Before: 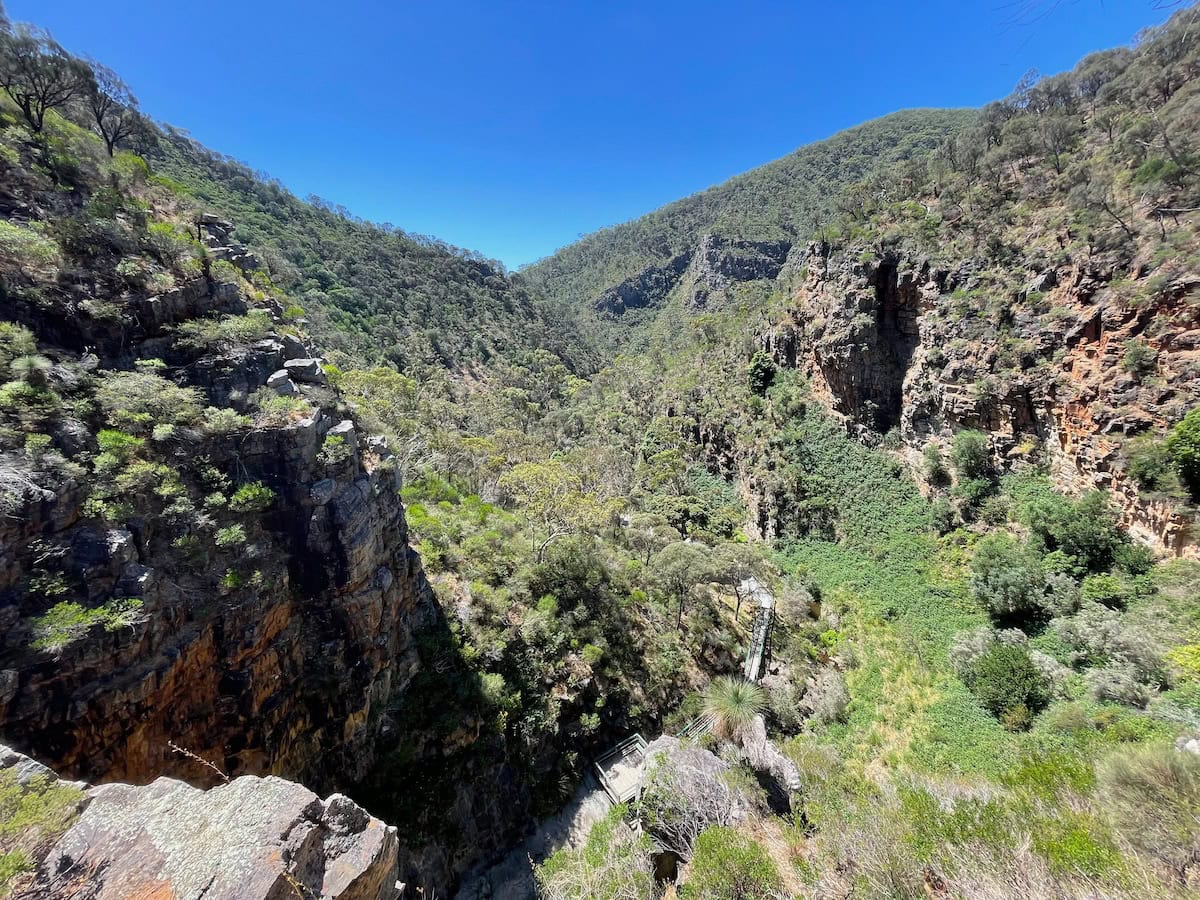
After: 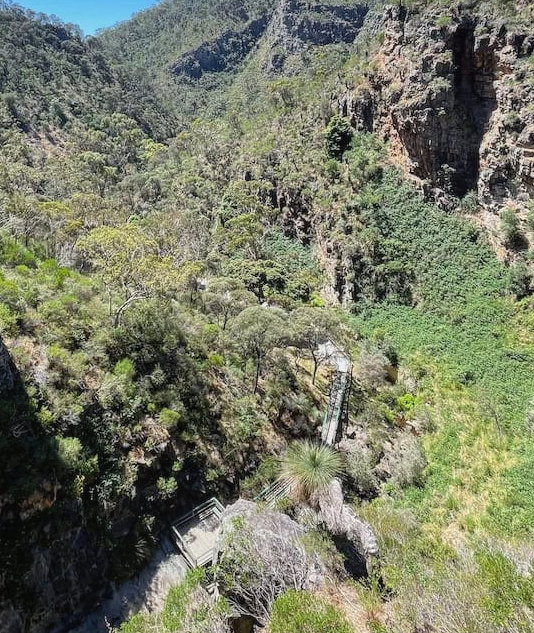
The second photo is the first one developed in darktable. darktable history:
local contrast: detail 110%
crop: left 35.253%, top 26.298%, right 20.215%, bottom 3.35%
